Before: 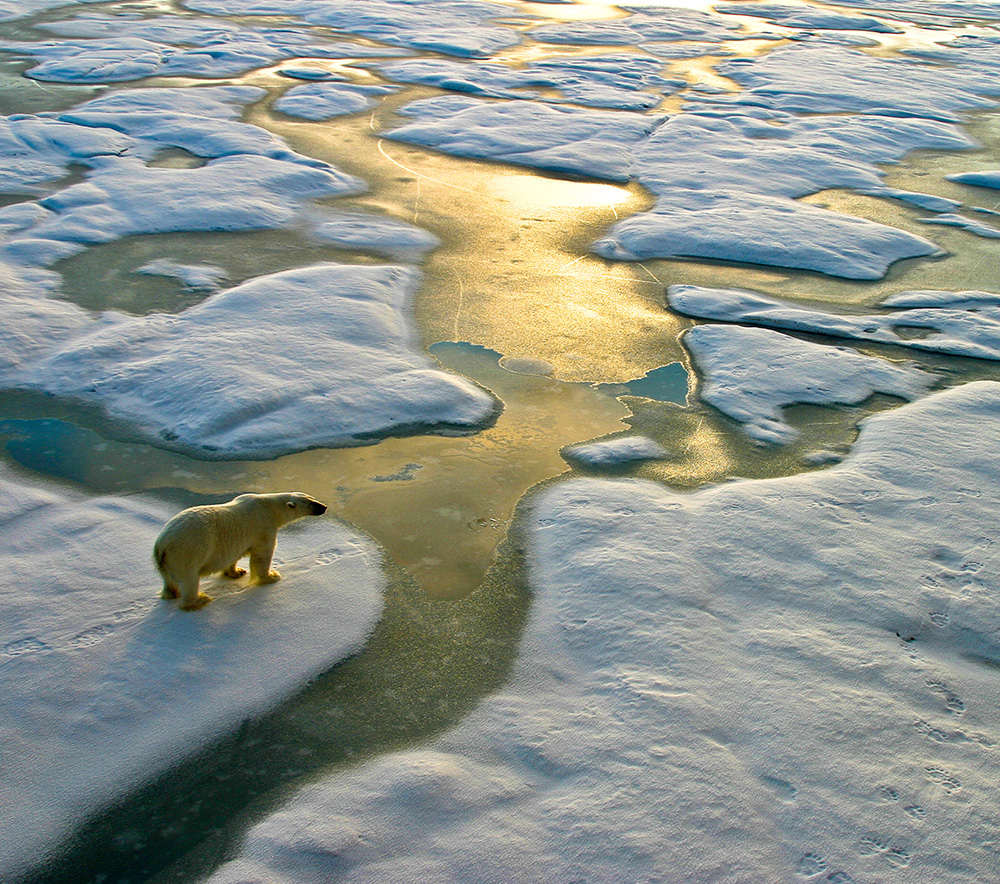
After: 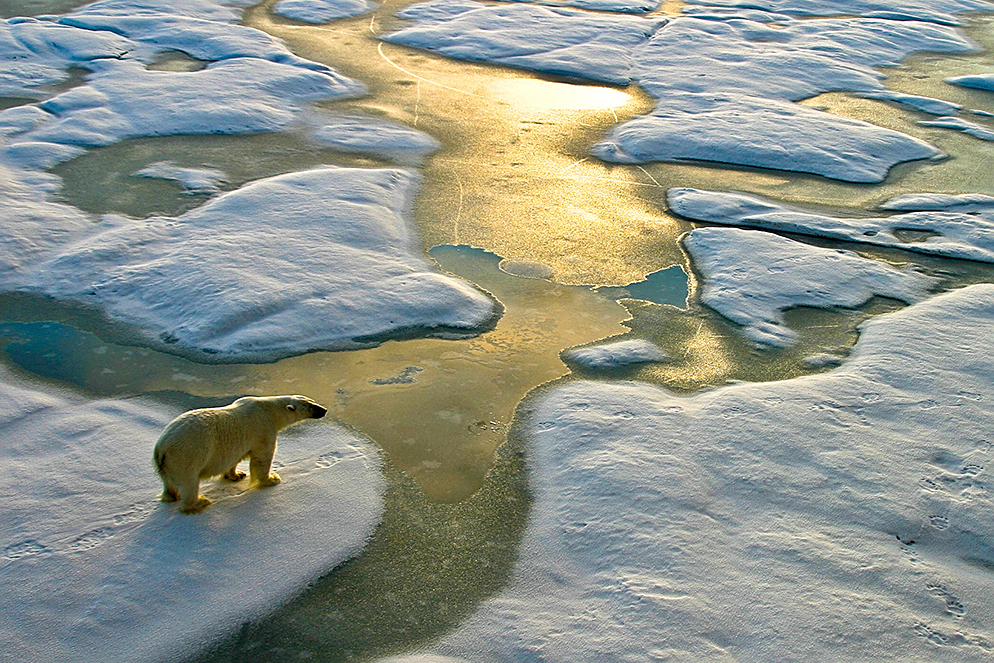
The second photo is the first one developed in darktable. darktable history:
crop: top 11.01%, bottom 13.883%
sharpen: on, module defaults
